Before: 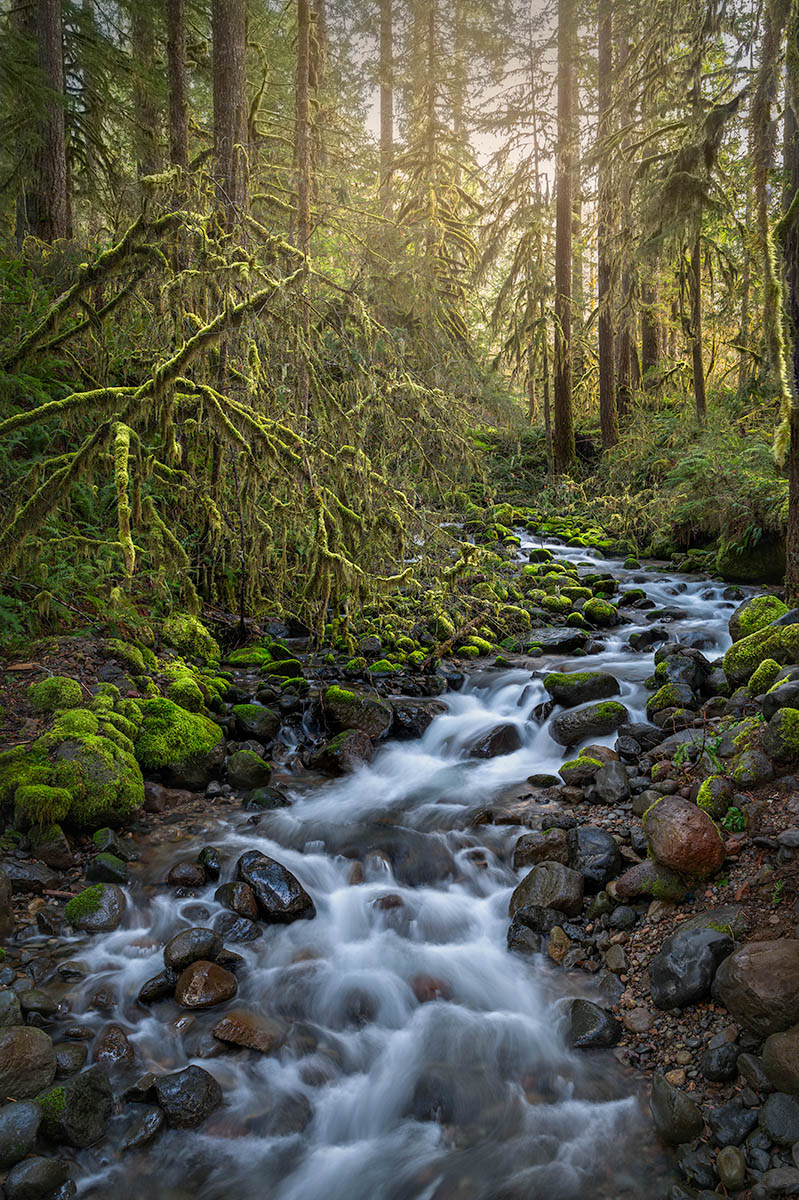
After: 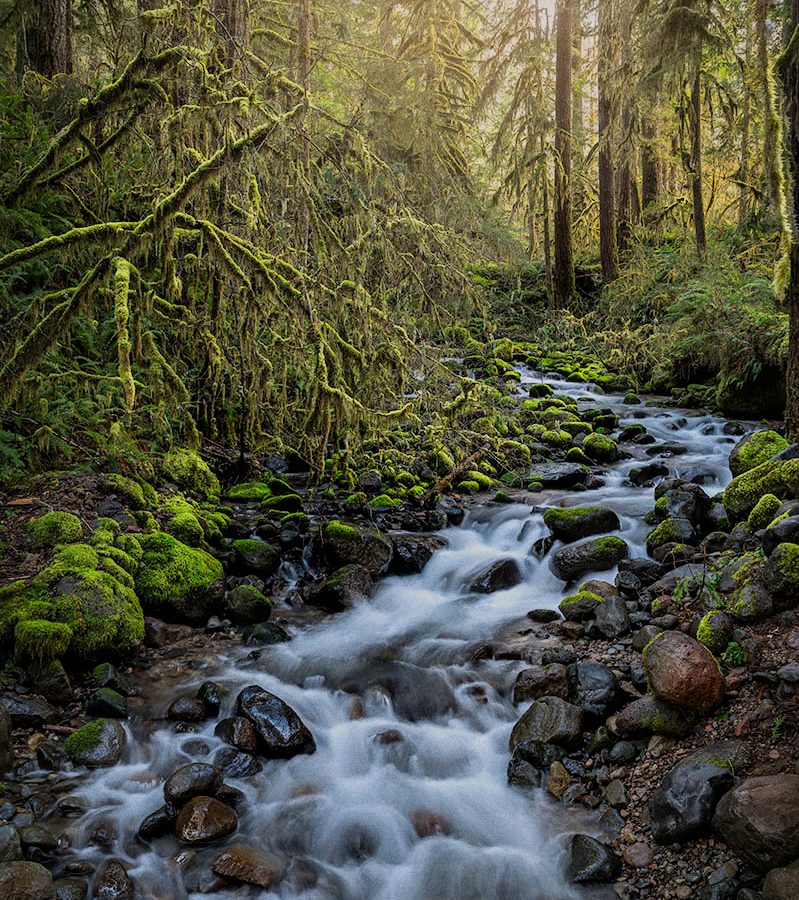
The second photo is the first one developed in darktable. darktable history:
levels: levels [0, 0.492, 0.984]
grain: on, module defaults
exposure: compensate highlight preservation false
filmic rgb: black relative exposure -7.65 EV, white relative exposure 4.56 EV, hardness 3.61, color science v6 (2022)
crop: top 13.819%, bottom 11.169%
